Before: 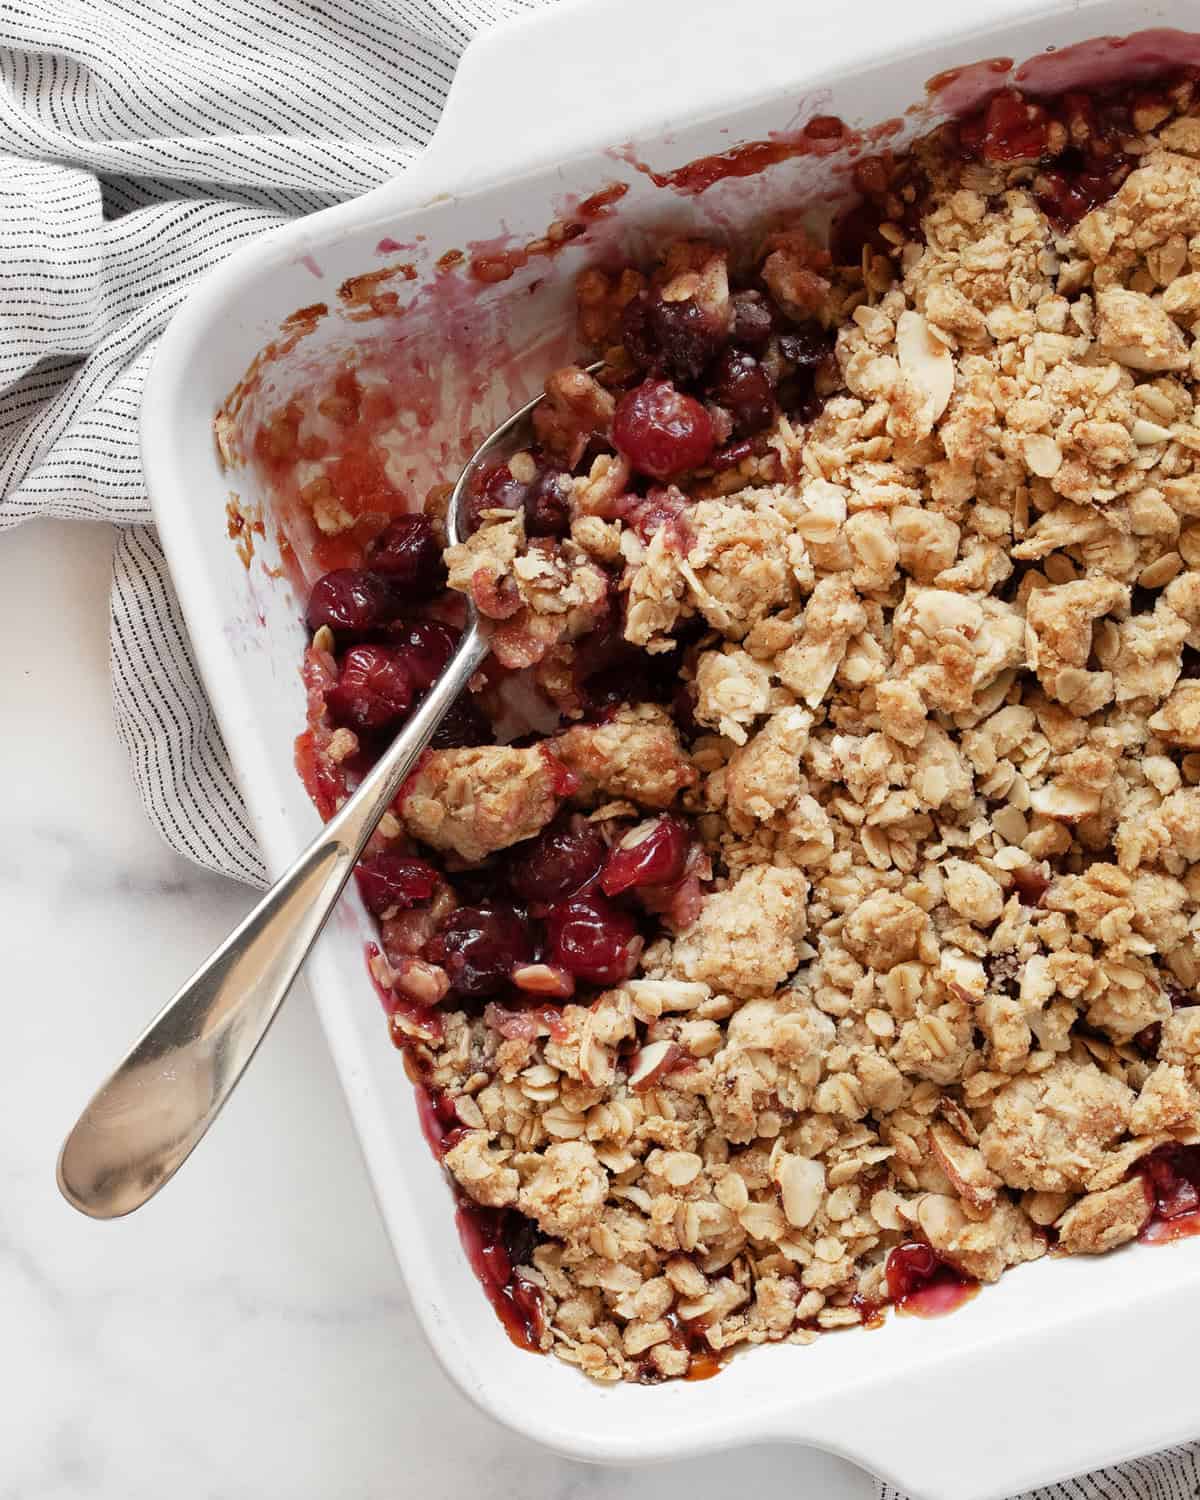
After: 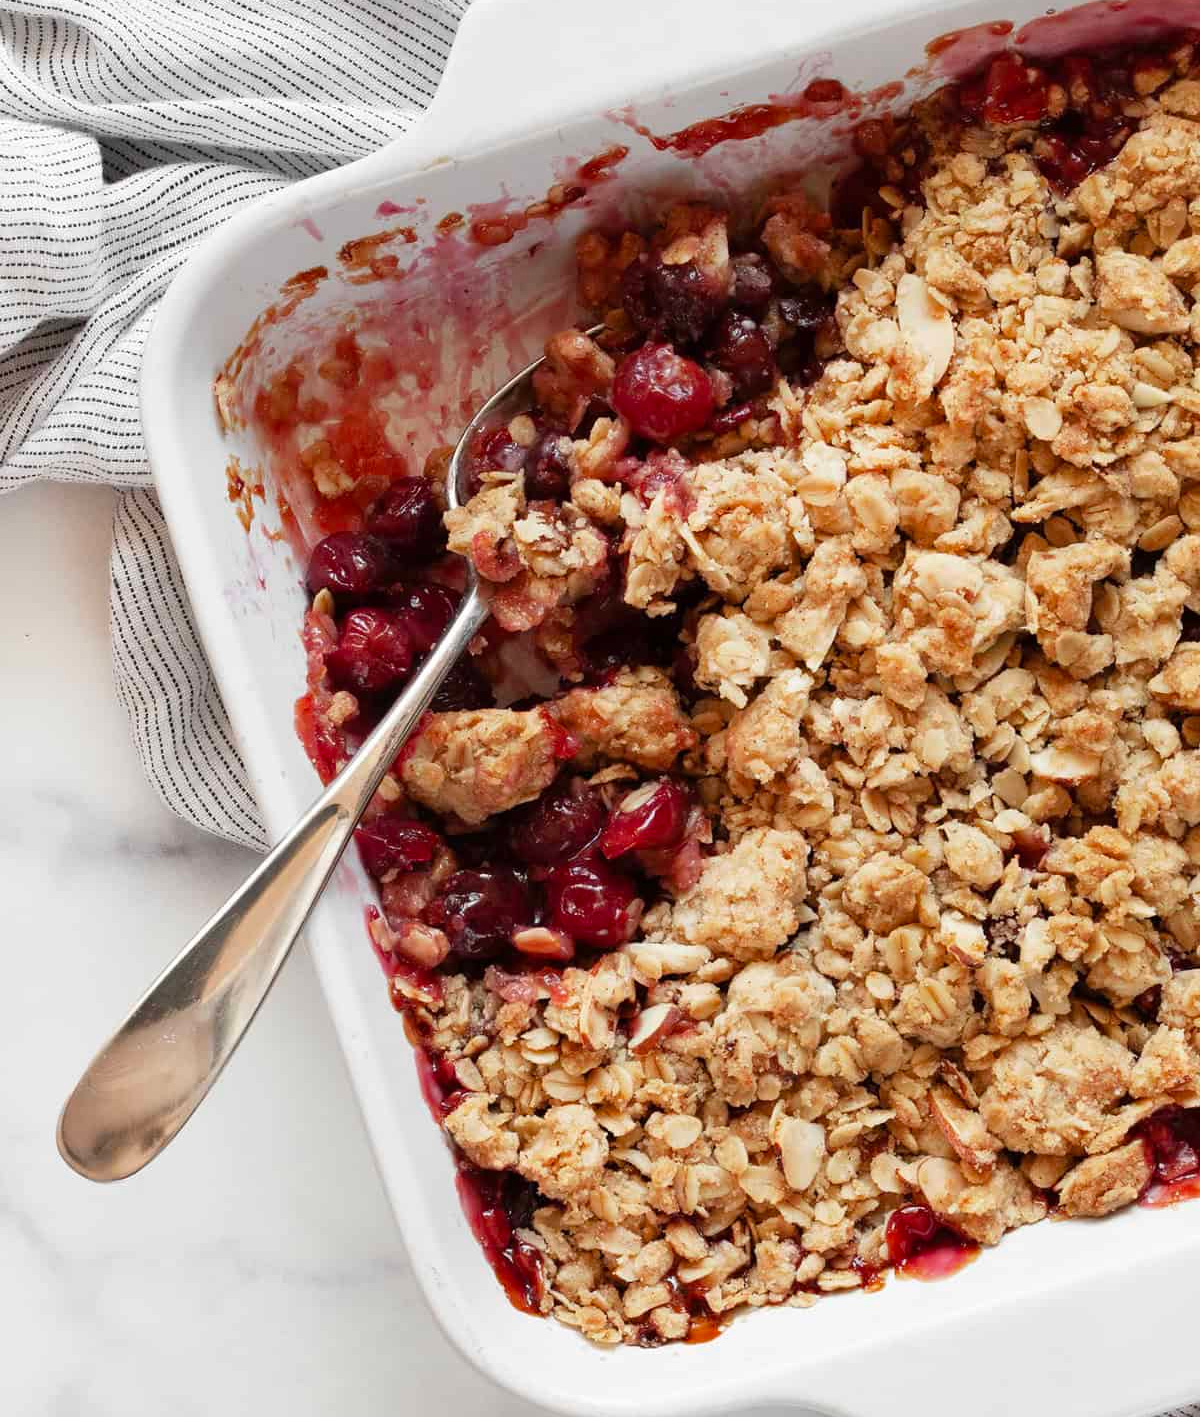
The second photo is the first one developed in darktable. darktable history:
color zones: curves: ch0 [(0, 0.5) (0.143, 0.5) (0.286, 0.5) (0.429, 0.5) (0.571, 0.5) (0.714, 0.476) (0.857, 0.5) (1, 0.5)]; ch2 [(0, 0.5) (0.143, 0.5) (0.286, 0.5) (0.429, 0.5) (0.571, 0.5) (0.714, 0.487) (0.857, 0.5) (1, 0.5)]
crop and rotate: top 2.479%, bottom 3.018%
